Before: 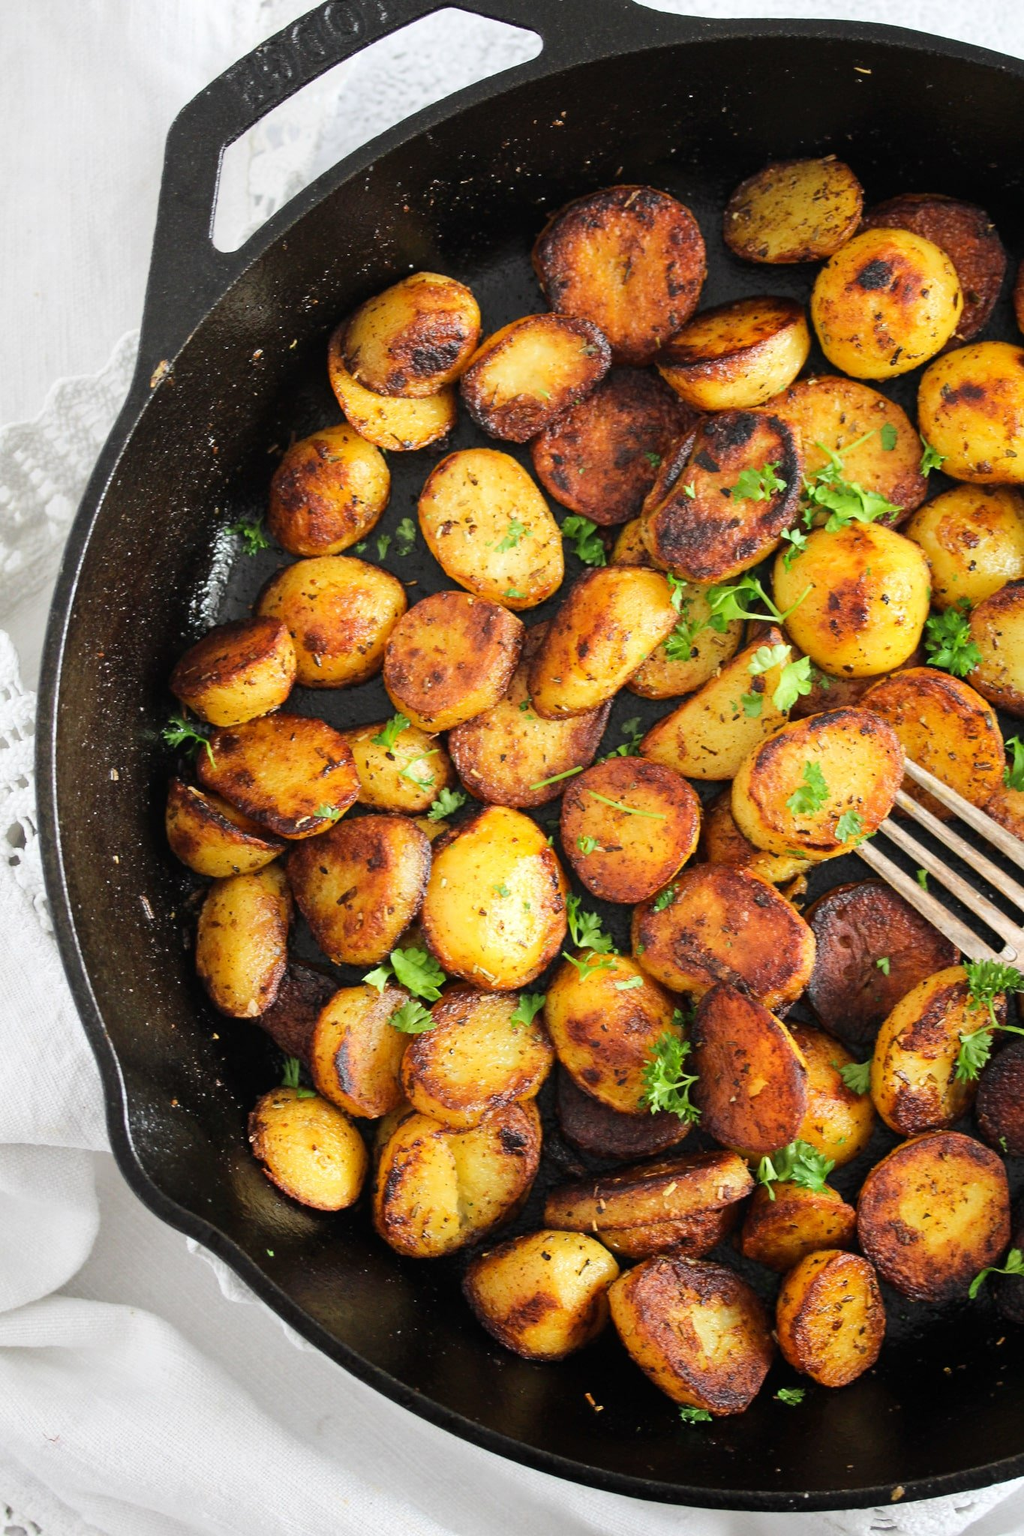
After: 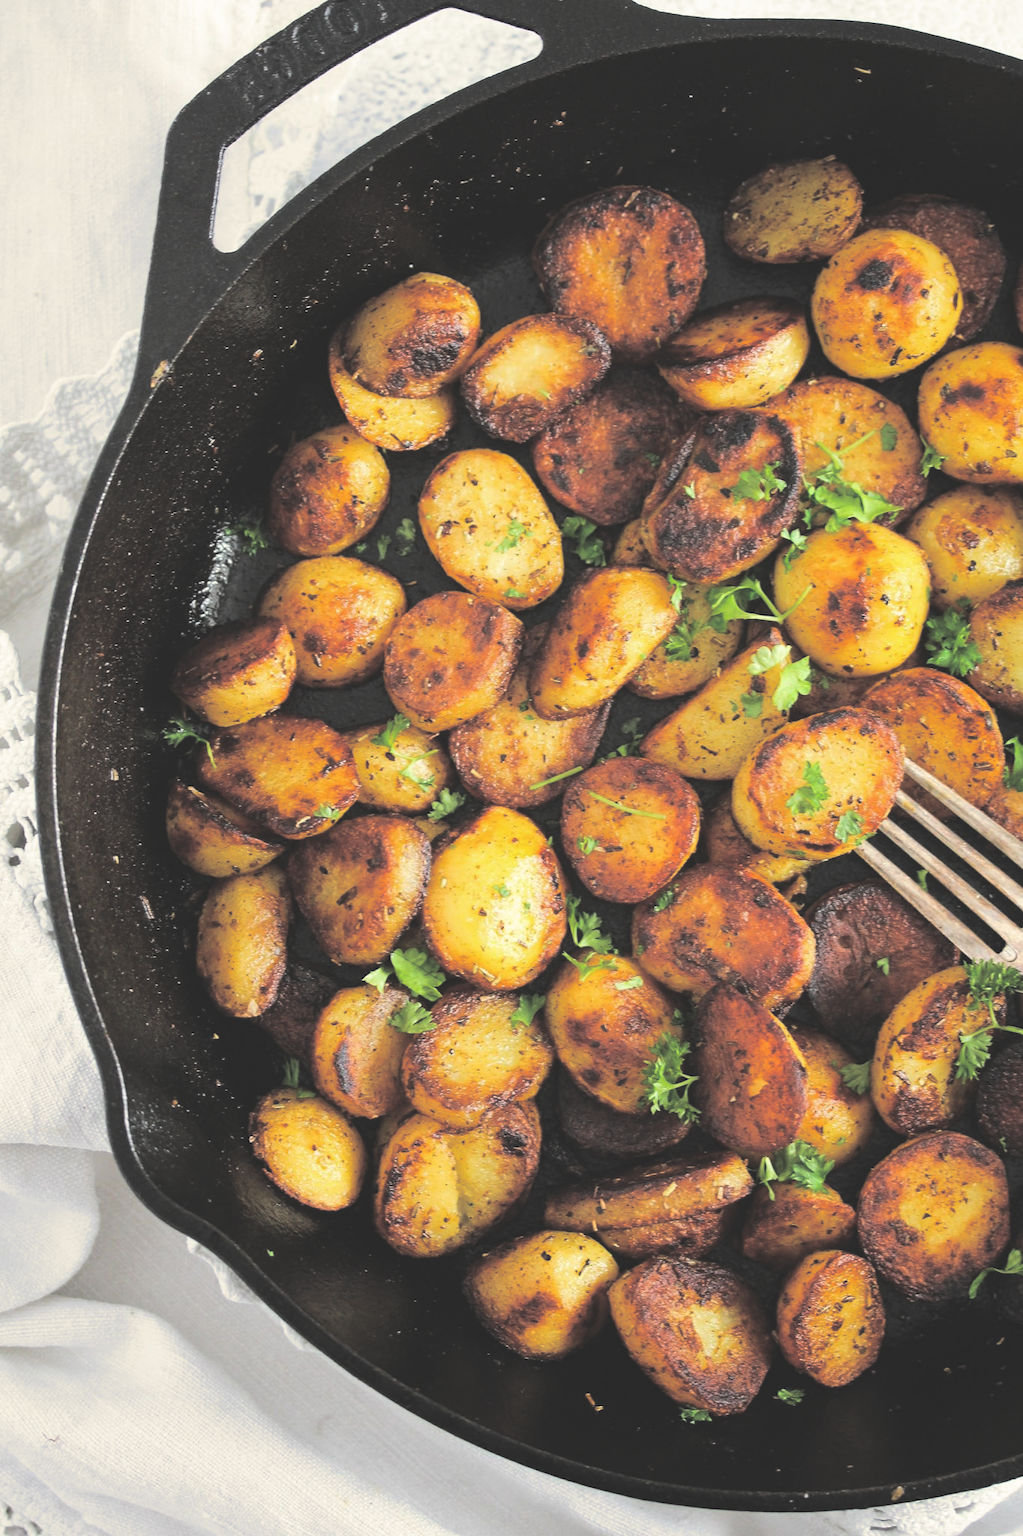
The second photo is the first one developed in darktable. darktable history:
exposure: black level correction -0.023, exposure -0.039 EV, compensate highlight preservation false
split-toning: shadows › hue 43.2°, shadows › saturation 0, highlights › hue 50.4°, highlights › saturation 1
